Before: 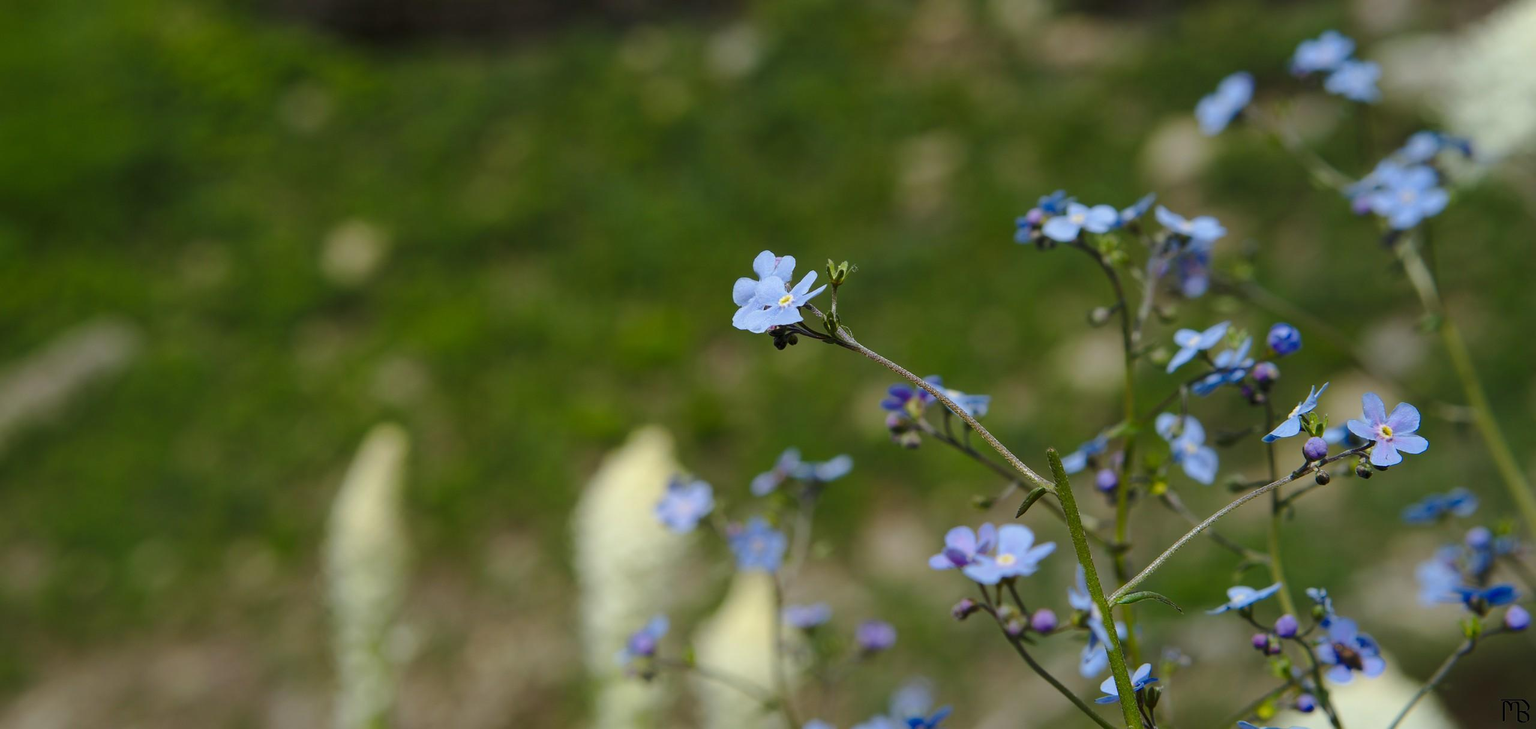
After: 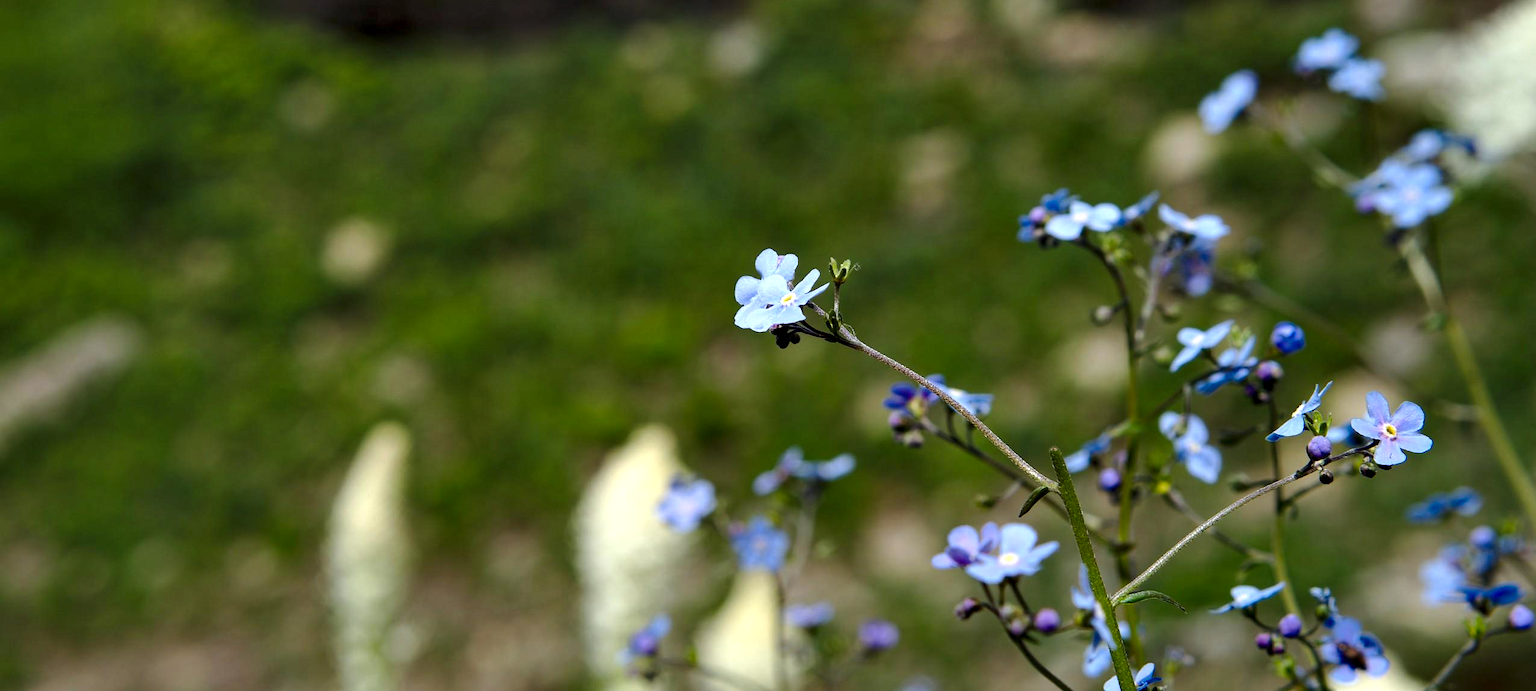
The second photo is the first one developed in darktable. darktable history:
contrast equalizer: octaves 7, y [[0.6 ×6], [0.55 ×6], [0 ×6], [0 ×6], [0 ×6]]
crop: top 0.41%, right 0.258%, bottom 4.994%
